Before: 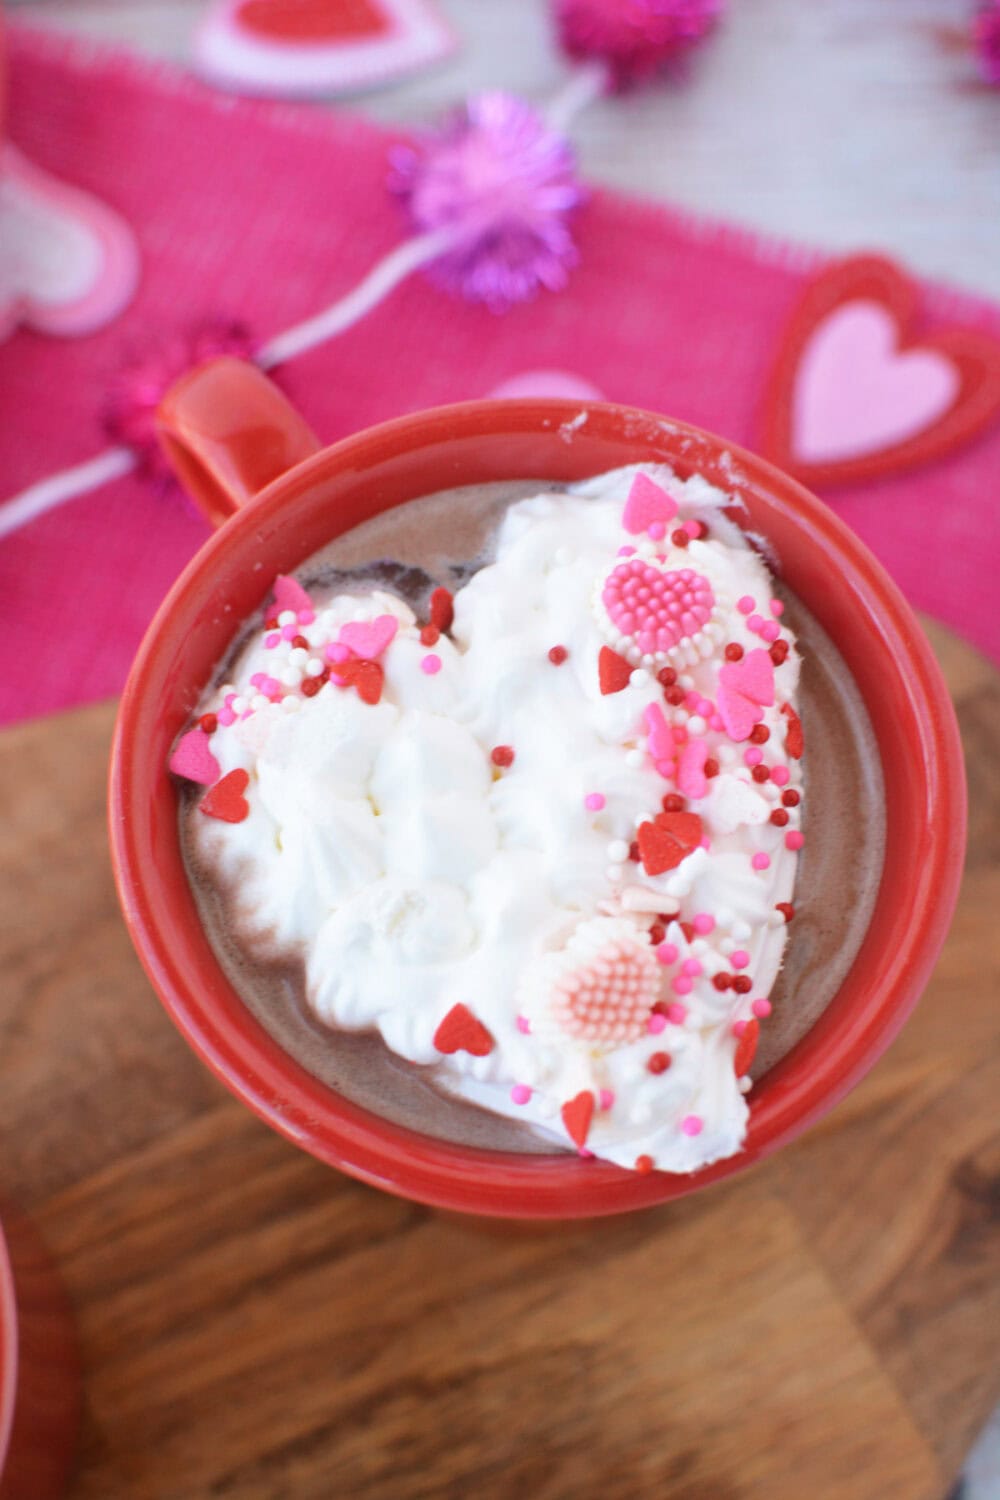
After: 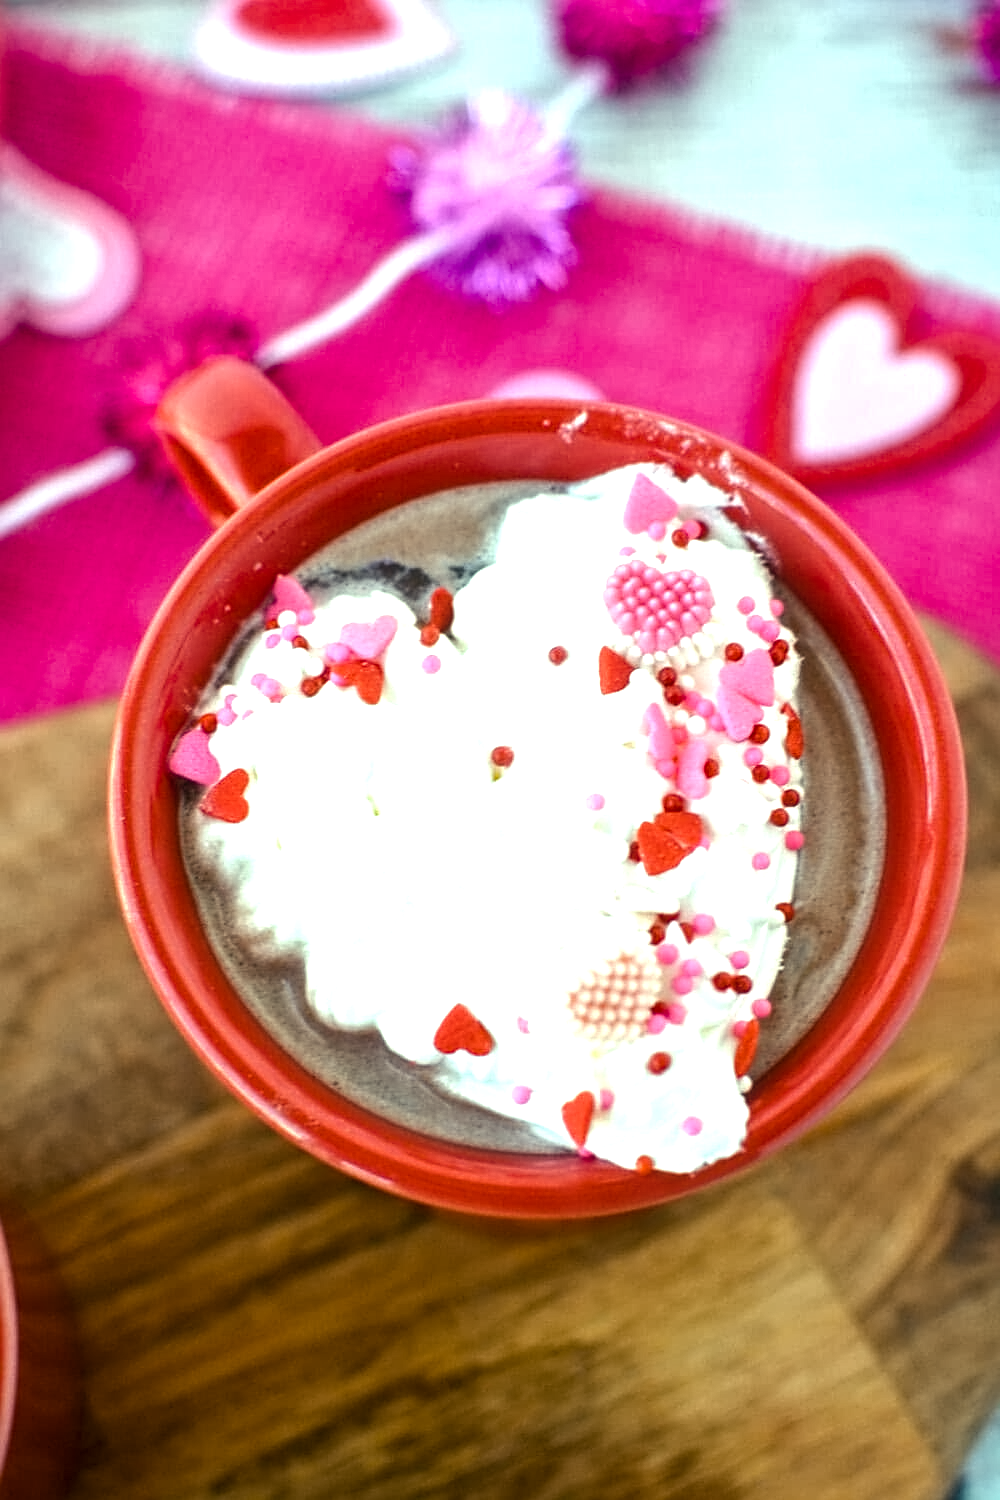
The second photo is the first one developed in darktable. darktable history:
local contrast: on, module defaults
color balance rgb: shadows lift › luminance -7.7%, shadows lift › chroma 2.13%, shadows lift › hue 165.27°, power › luminance -7.77%, power › chroma 1.1%, power › hue 215.88°, highlights gain › luminance 15.15%, highlights gain › chroma 7%, highlights gain › hue 125.57°, global offset › luminance -0.33%, global offset › chroma 0.11%, global offset › hue 165.27°, perceptual saturation grading › global saturation 24.42%, perceptual saturation grading › highlights -24.42%, perceptual saturation grading › mid-tones 24.42%, perceptual saturation grading › shadows 40%, perceptual brilliance grading › global brilliance -5%, perceptual brilliance grading › highlights 24.42%, perceptual brilliance grading › mid-tones 7%, perceptual brilliance grading › shadows -5%
contrast equalizer: y [[0.5 ×6], [0.5 ×6], [0.5 ×6], [0 ×6], [0, 0.039, 0.251, 0.29, 0.293, 0.292]]
sharpen: on, module defaults
